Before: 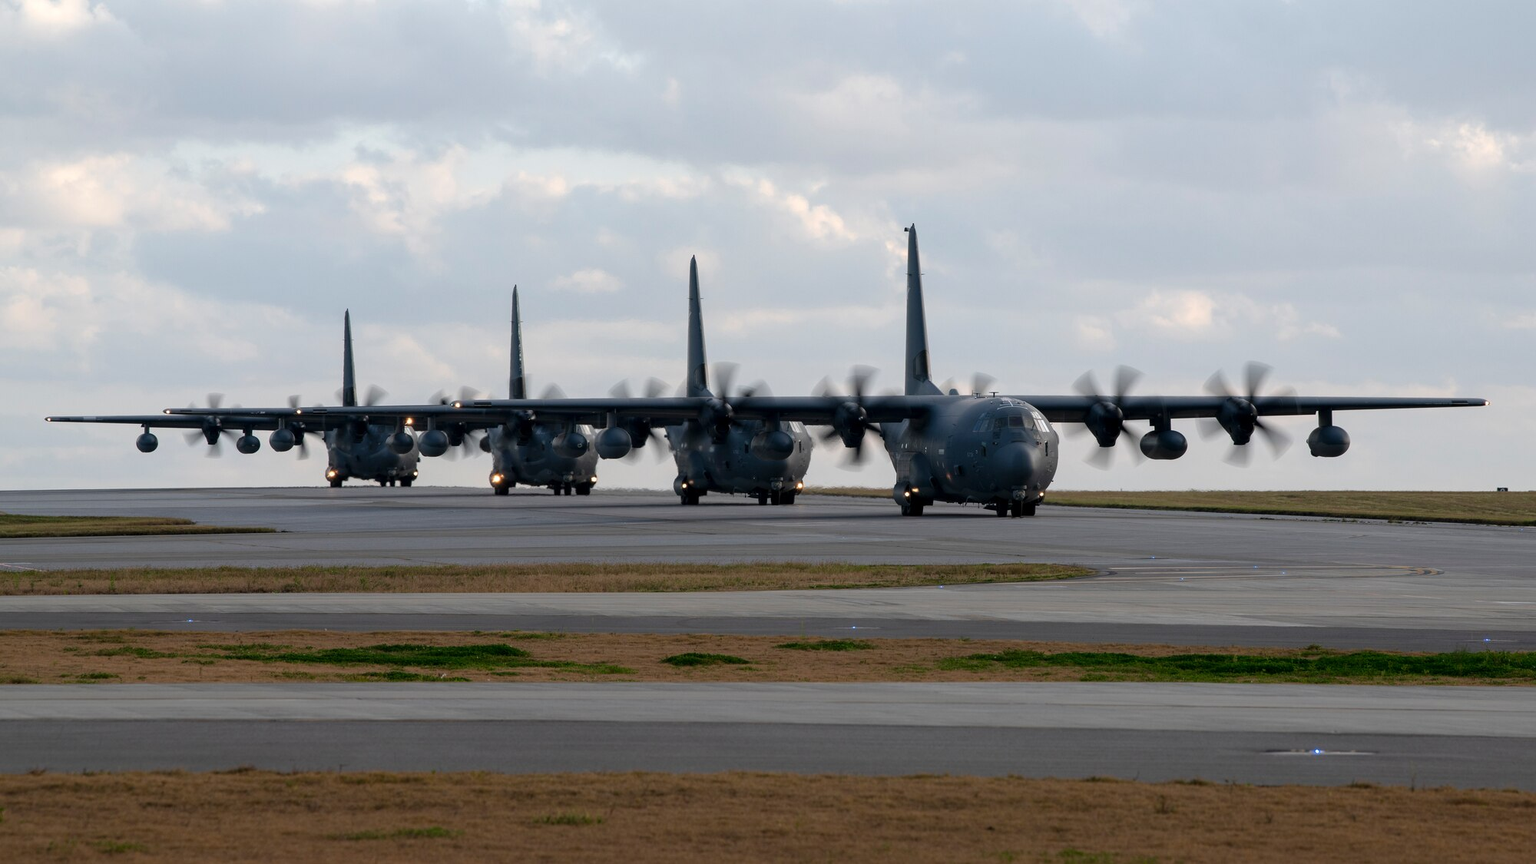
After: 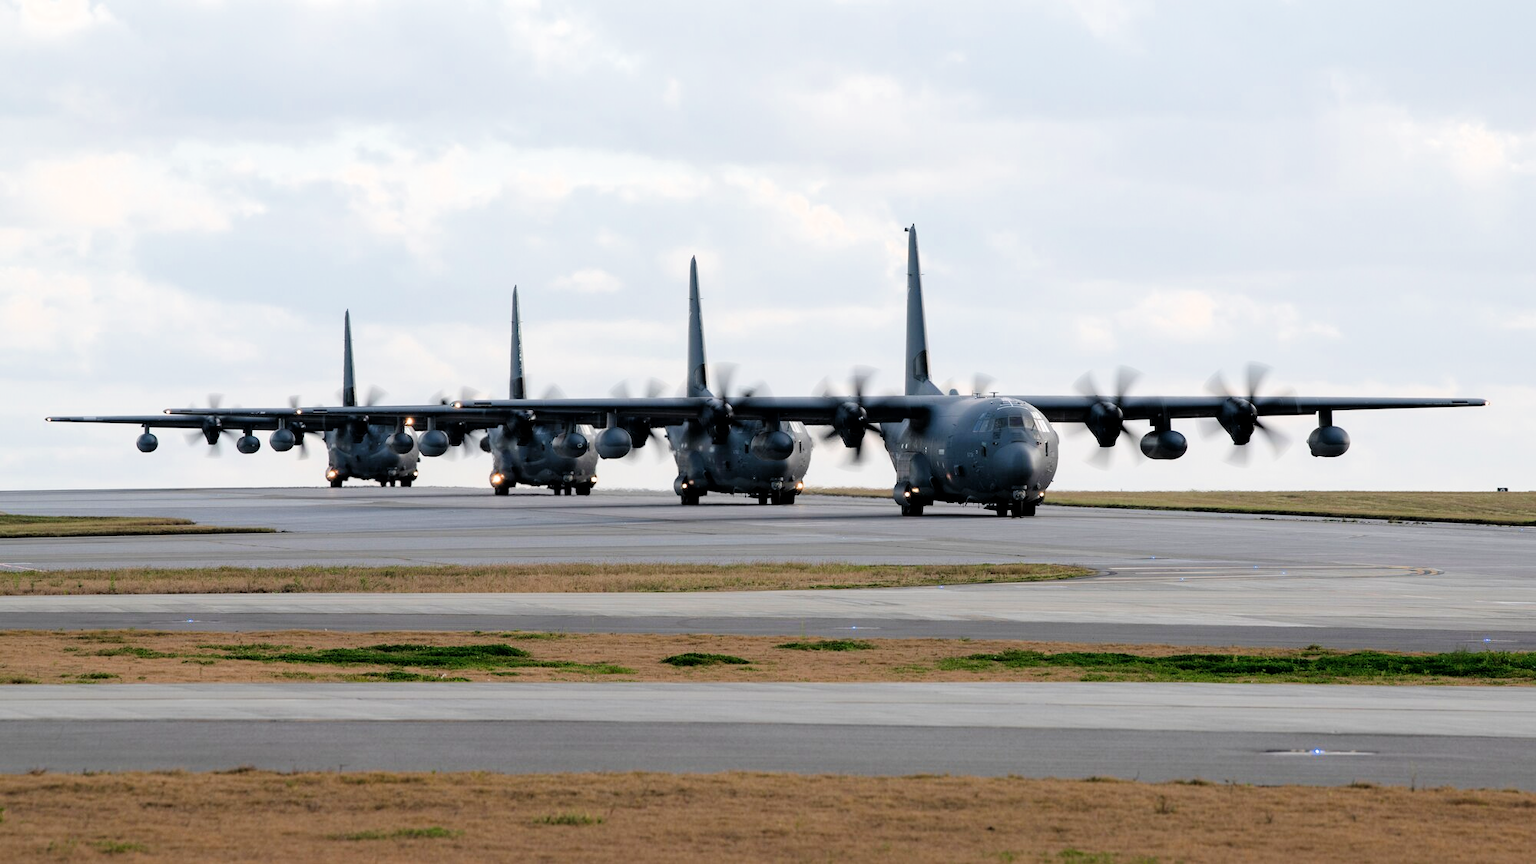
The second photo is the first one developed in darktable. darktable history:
color balance rgb: perceptual saturation grading › global saturation 0.168%, global vibrance -16.735%, contrast -5.79%
filmic rgb: black relative exposure -7.7 EV, white relative exposure 4.43 EV, hardness 3.76, latitude 49.61%, contrast 1.1, add noise in highlights 0.001, preserve chrominance max RGB, color science v3 (2019), use custom middle-gray values true, contrast in highlights soft
exposure: exposure 1.205 EV, compensate highlight preservation false
